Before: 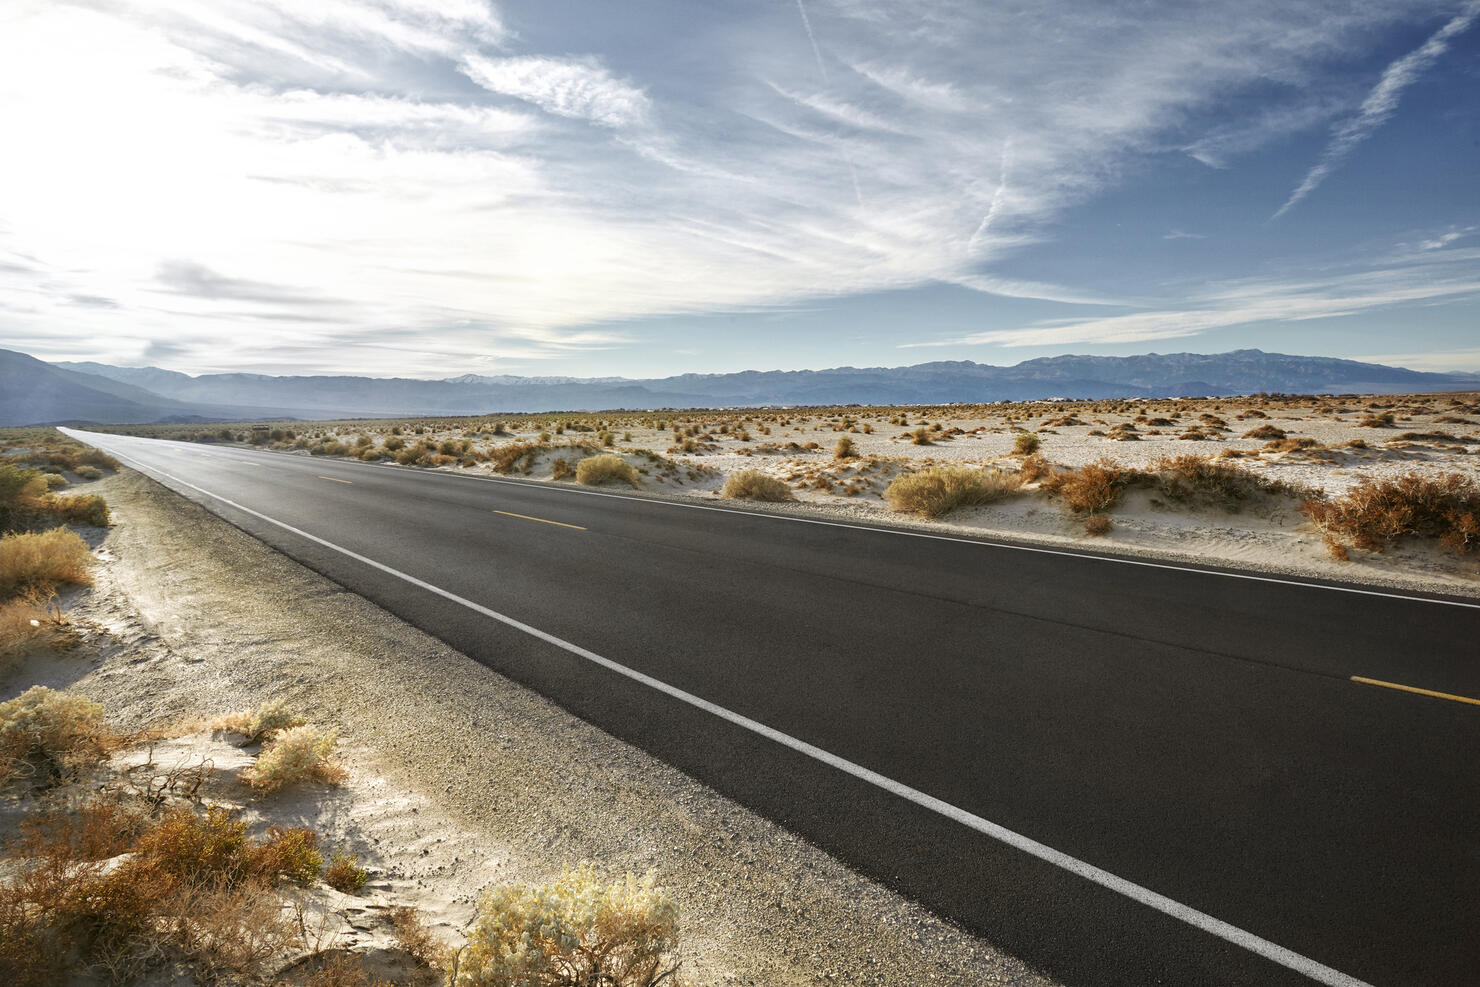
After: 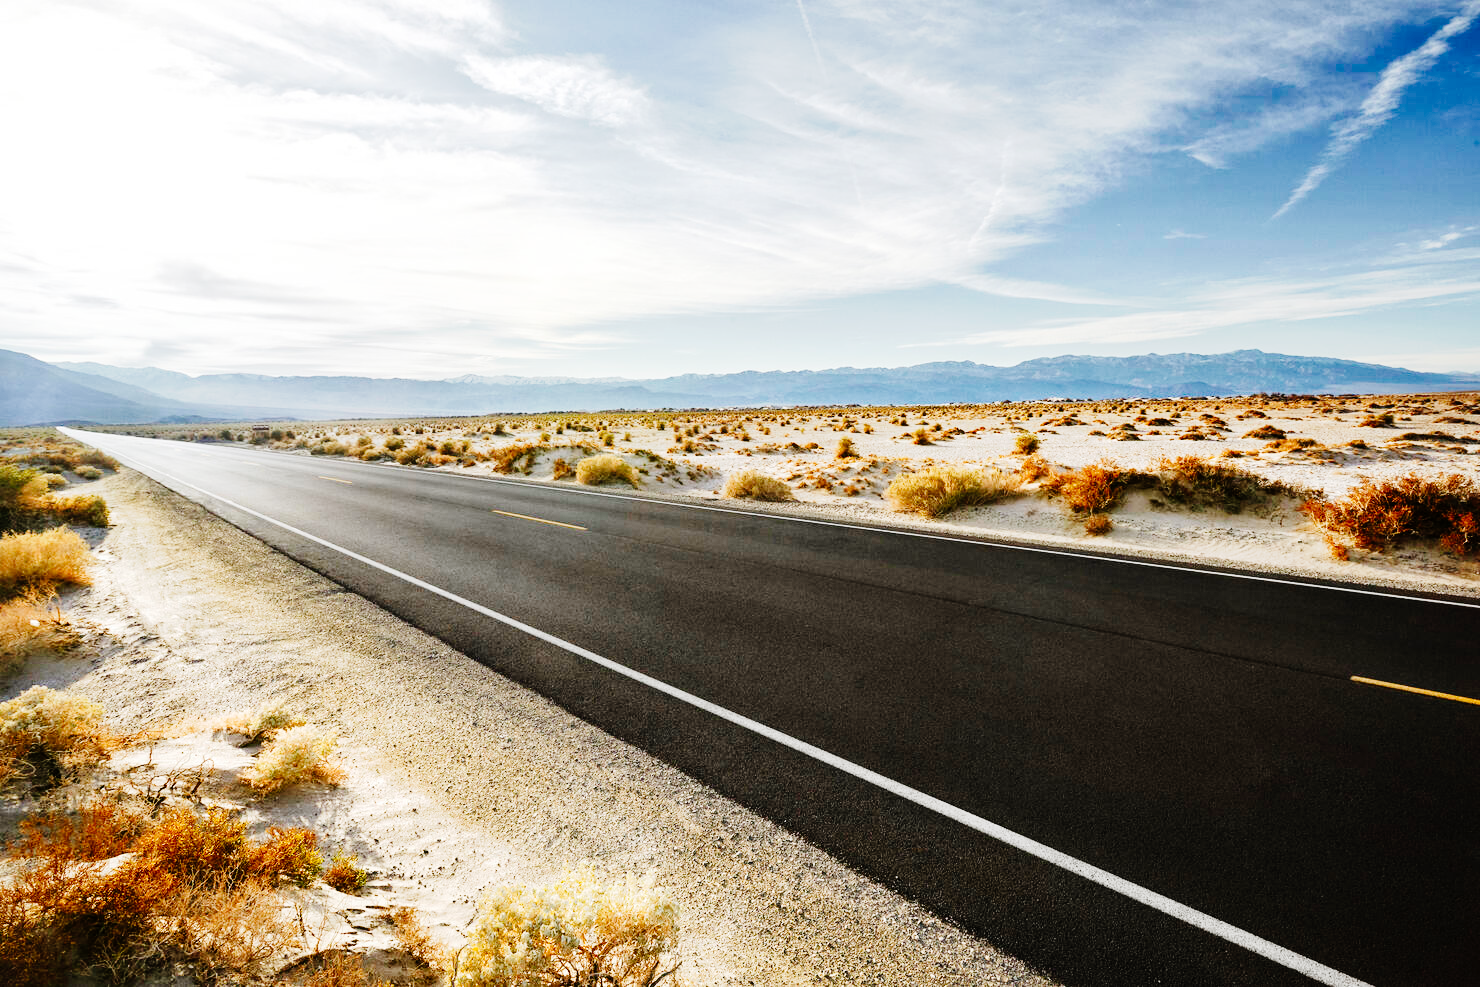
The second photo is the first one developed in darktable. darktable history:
tone curve: curves: ch0 [(0, 0) (0.003, 0.001) (0.011, 0.004) (0.025, 0.008) (0.044, 0.015) (0.069, 0.022) (0.1, 0.031) (0.136, 0.052) (0.177, 0.101) (0.224, 0.181) (0.277, 0.289) (0.335, 0.418) (0.399, 0.541) (0.468, 0.65) (0.543, 0.739) (0.623, 0.817) (0.709, 0.882) (0.801, 0.919) (0.898, 0.958) (1, 1)], preserve colors none
